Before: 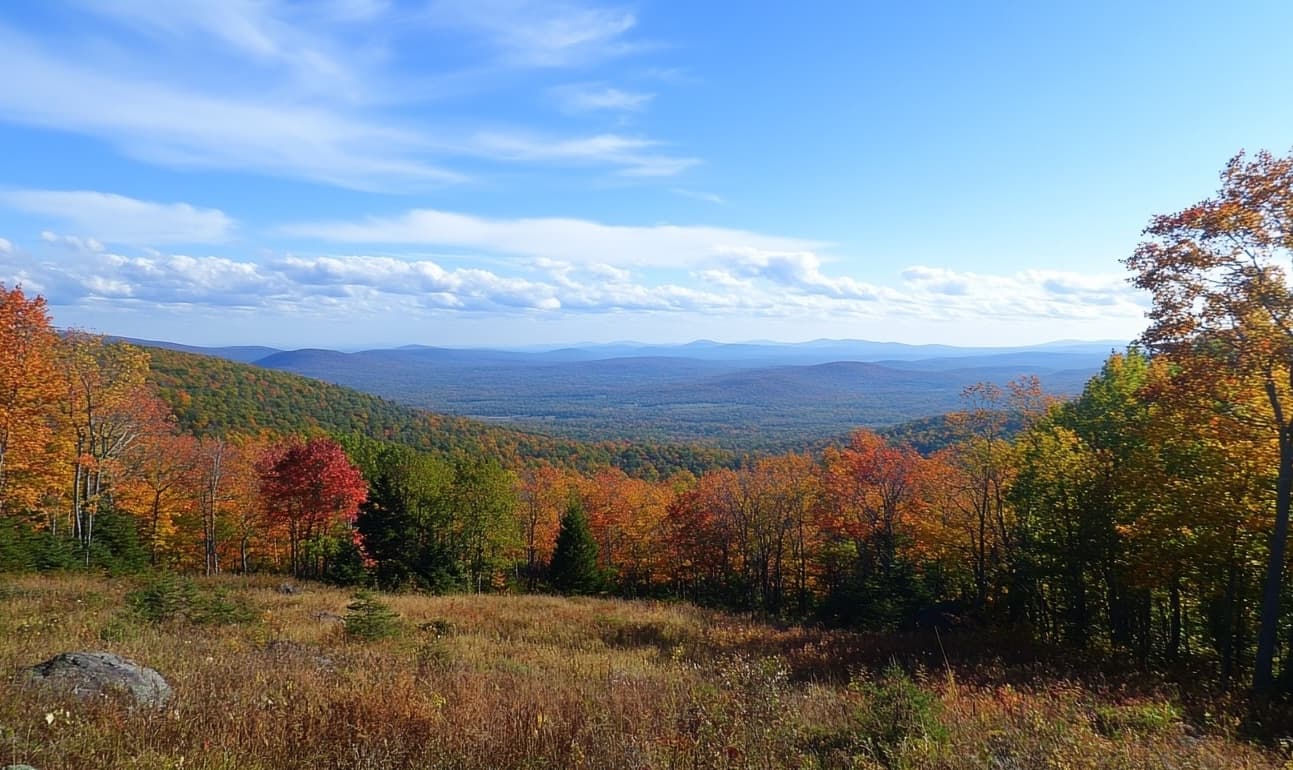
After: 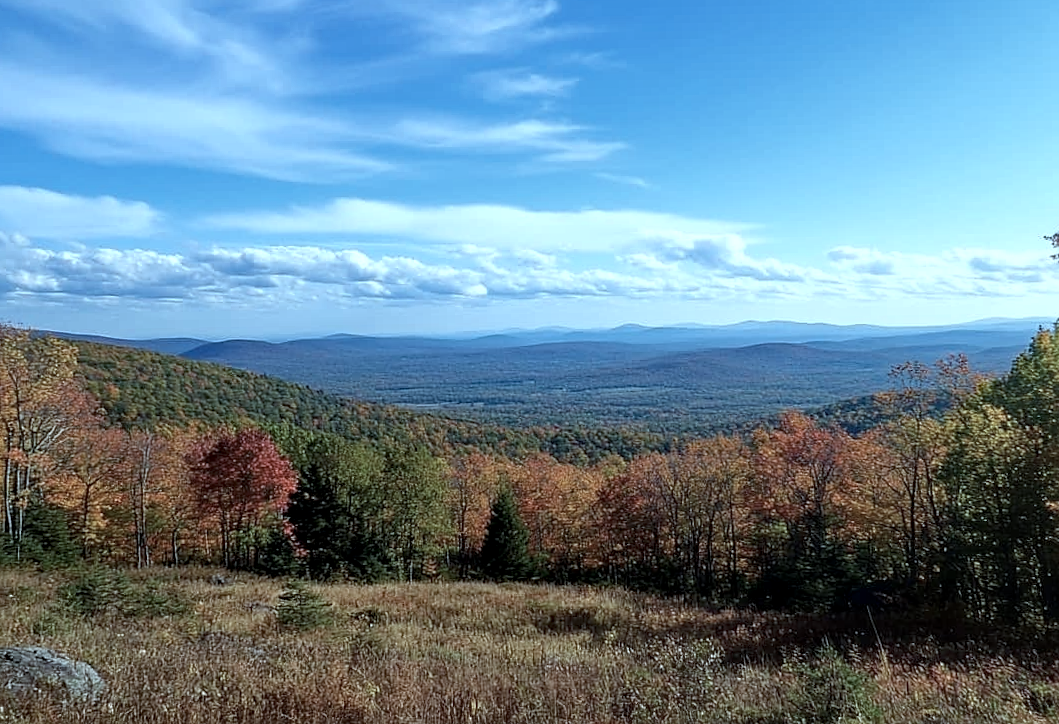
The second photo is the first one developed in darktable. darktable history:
crop and rotate: angle 1°, left 4.281%, top 0.642%, right 11.383%, bottom 2.486%
color correction: highlights a* -12.64, highlights b* -18.1, saturation 0.7
sharpen: radius 1.864, amount 0.398, threshold 1.271
local contrast: detail 130%
contrast brightness saturation: saturation -0.05
haze removal: strength 0.4, distance 0.22, compatibility mode true, adaptive false
